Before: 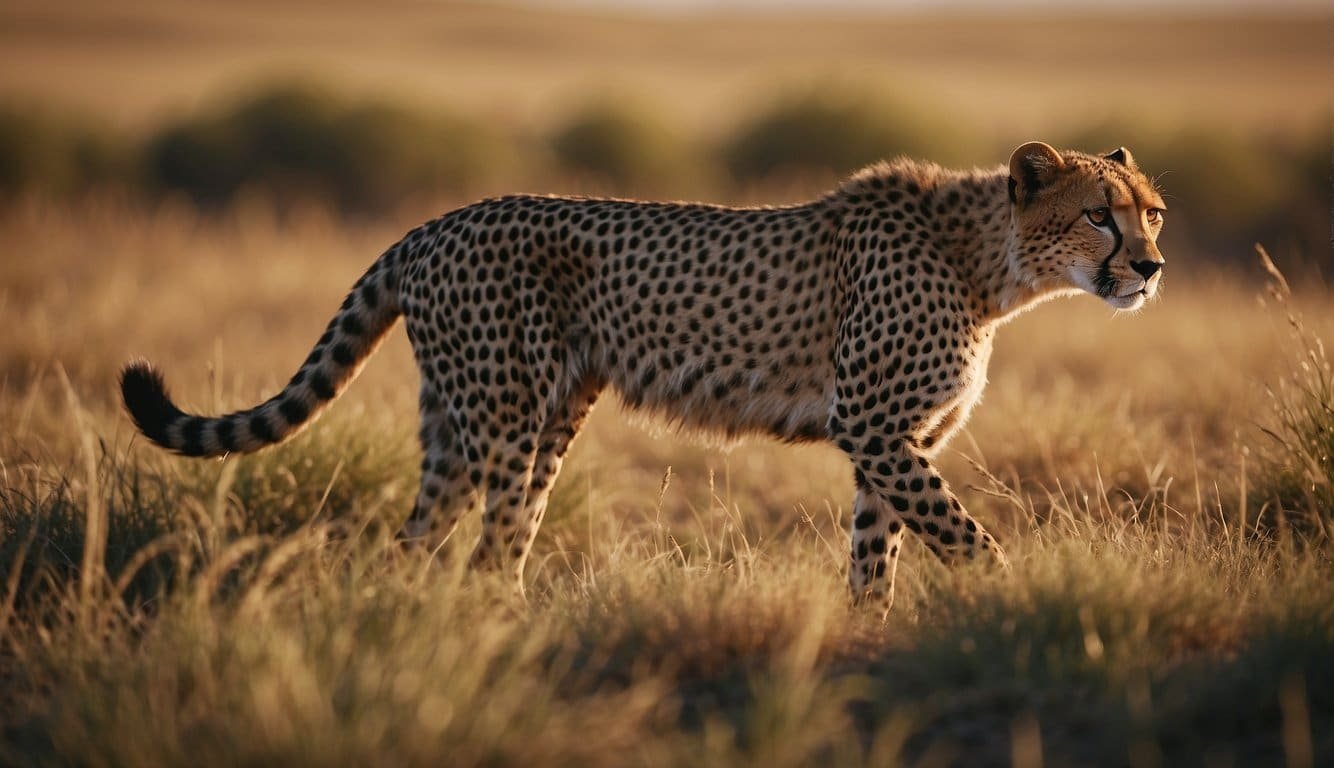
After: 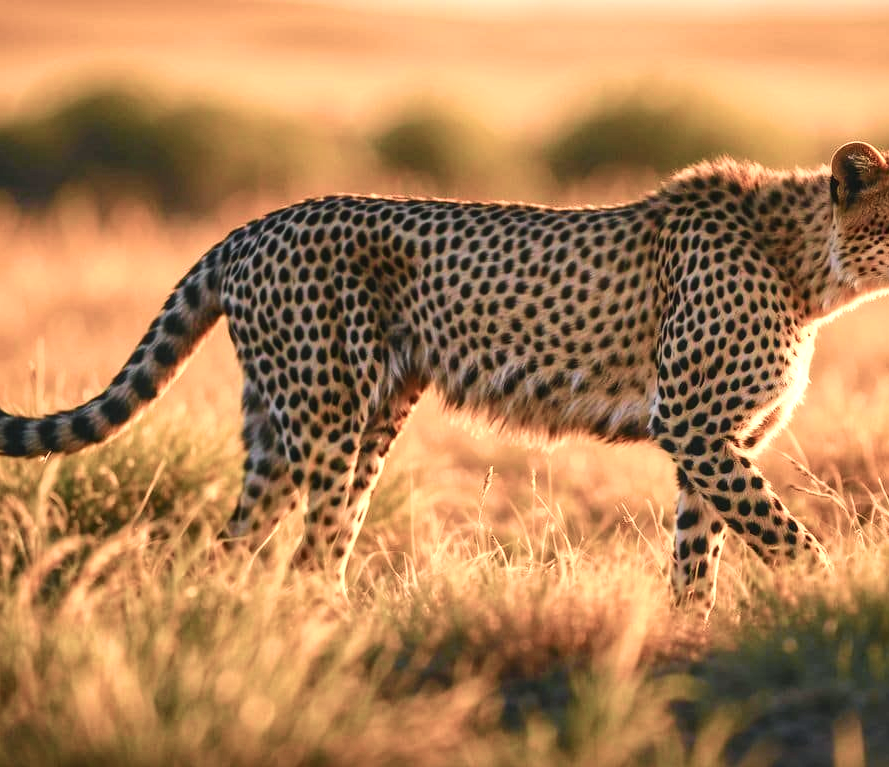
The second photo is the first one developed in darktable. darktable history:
tone curve: curves: ch0 [(0, 0) (0.058, 0.027) (0.214, 0.183) (0.304, 0.288) (0.51, 0.549) (0.658, 0.7) (0.741, 0.775) (0.844, 0.866) (0.986, 0.957)]; ch1 [(0, 0) (0.172, 0.123) (0.312, 0.296) (0.437, 0.429) (0.471, 0.469) (0.502, 0.5) (0.513, 0.515) (0.572, 0.603) (0.617, 0.653) (0.68, 0.724) (0.889, 0.924) (1, 1)]; ch2 [(0, 0) (0.411, 0.424) (0.489, 0.49) (0.502, 0.5) (0.517, 0.519) (0.549, 0.578) (0.604, 0.628) (0.693, 0.686) (1, 1)], color space Lab, independent channels, preserve colors none
velvia: on, module defaults
exposure: black level correction -0.005, exposure 1 EV, compensate highlight preservation false
local contrast: on, module defaults
crop and rotate: left 13.409%, right 19.924%
